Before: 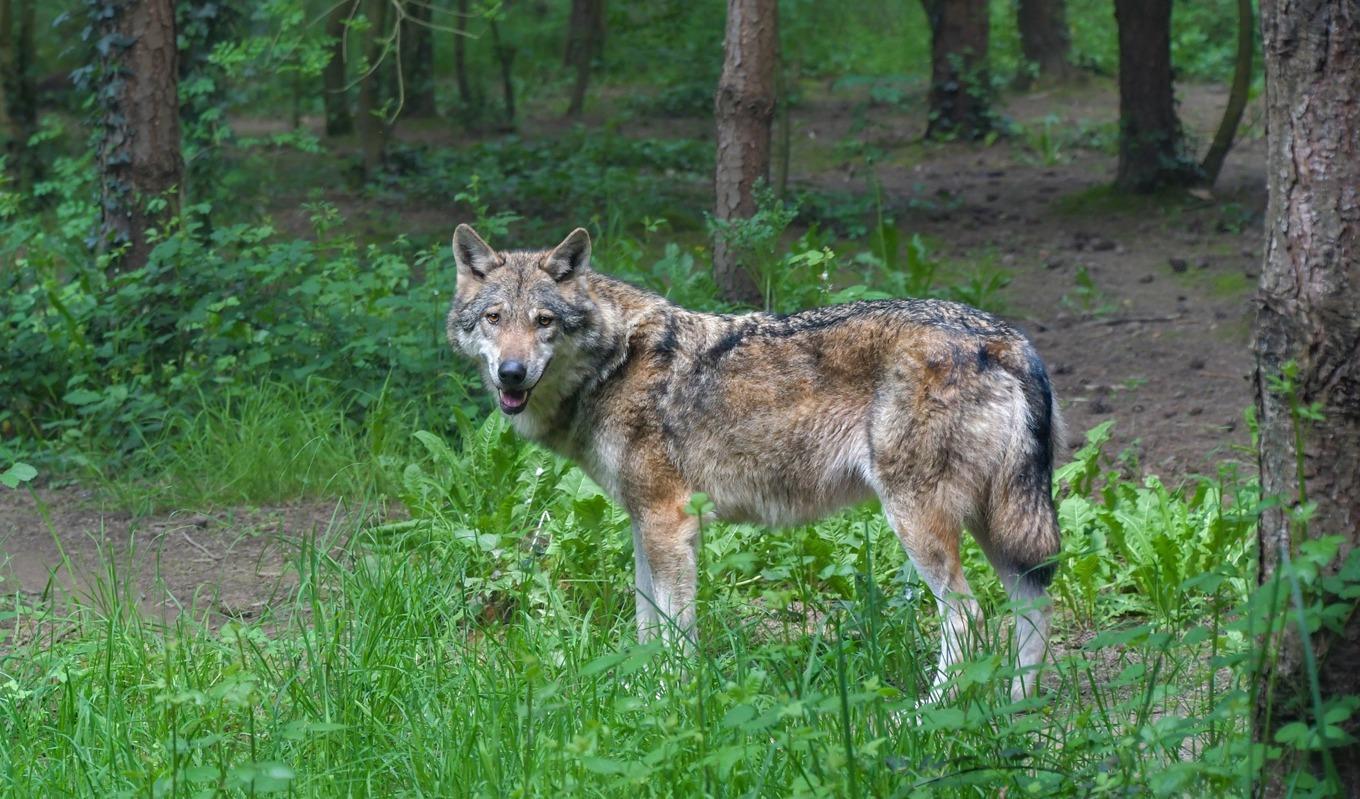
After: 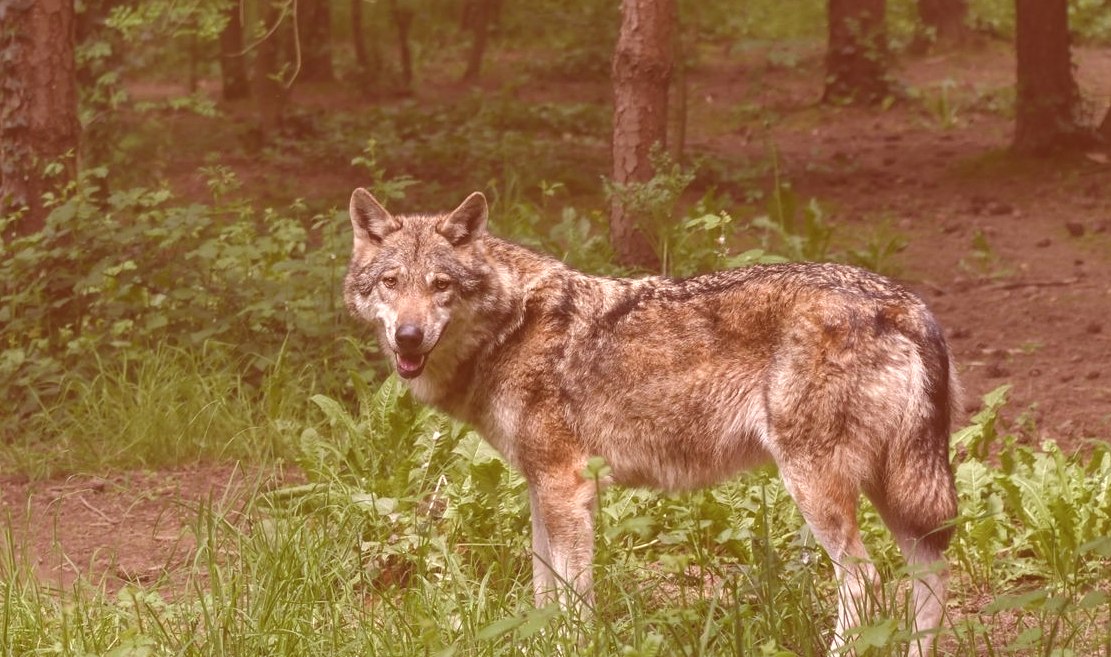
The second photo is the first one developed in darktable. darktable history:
crop and rotate: left 7.64%, top 4.625%, right 10.608%, bottom 13.077%
exposure: black level correction -0.04, exposure 0.061 EV, compensate highlight preservation false
local contrast: highlights 106%, shadows 101%, detail 120%, midtone range 0.2
color balance rgb: highlights gain › chroma 3.018%, highlights gain › hue 54.5°, linear chroma grading › global chroma 14.704%, perceptual saturation grading › global saturation 0.297%, perceptual saturation grading › highlights -15.385%, perceptual saturation grading › shadows 24.621%
contrast brightness saturation: saturation -0.093
color correction: highlights a* 9.26, highlights b* 8.73, shadows a* 39.43, shadows b* 39.78, saturation 0.795
